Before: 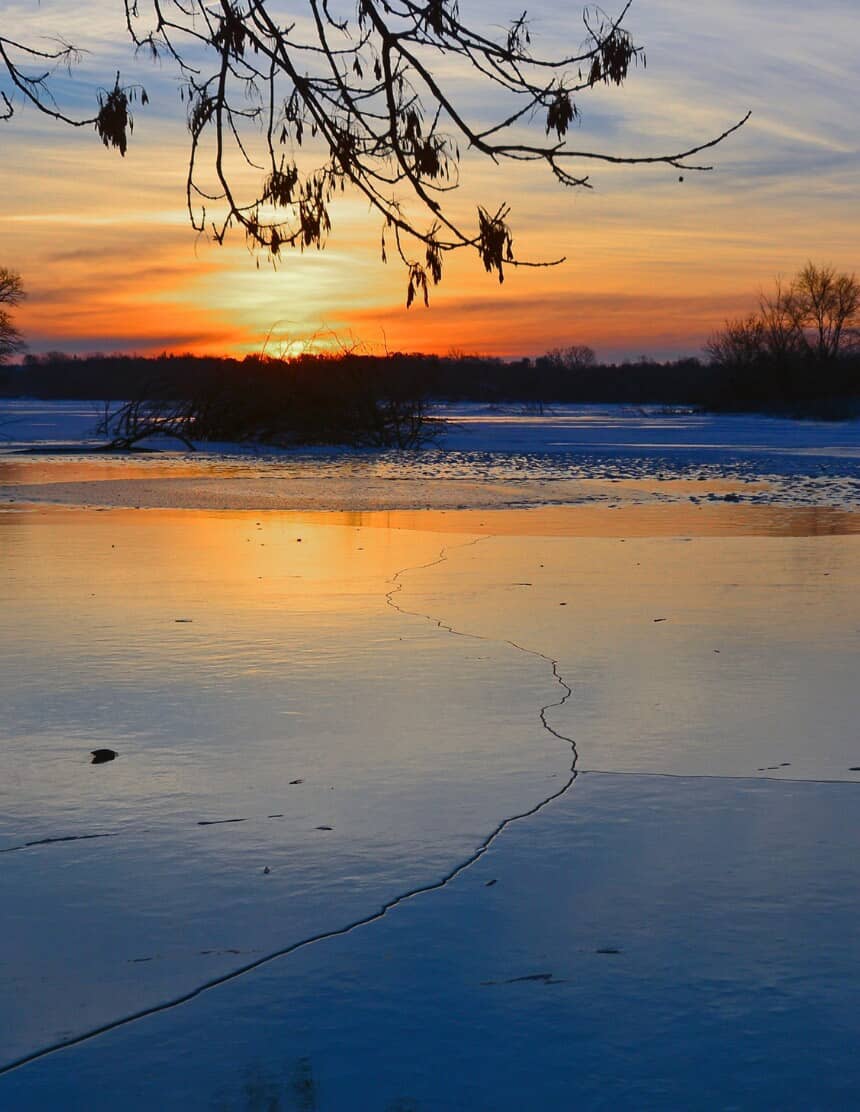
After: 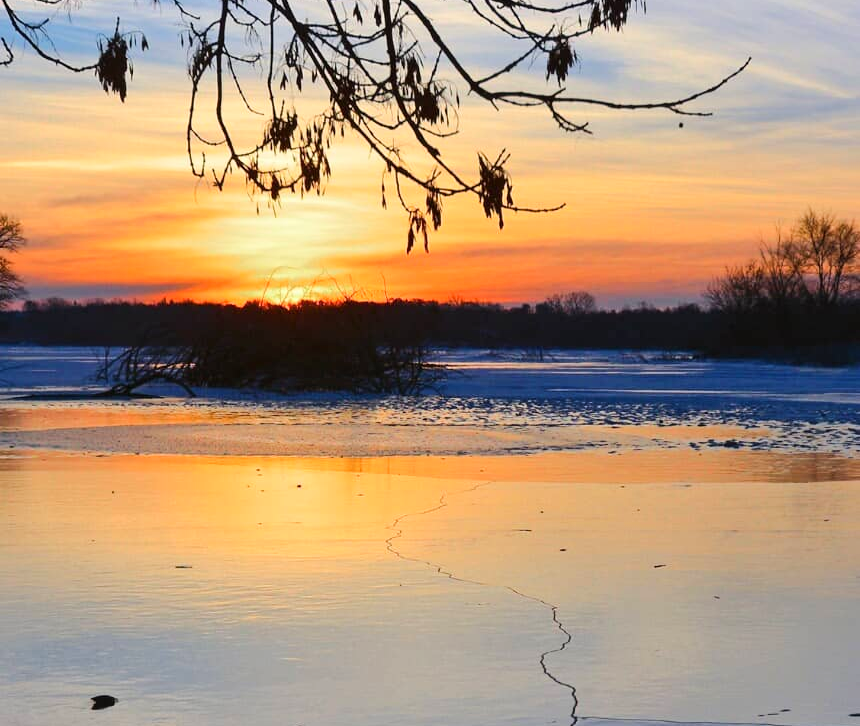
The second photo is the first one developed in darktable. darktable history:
exposure: exposure 0.447 EV, compensate highlight preservation false
tone equalizer: -8 EV 0.229 EV, -7 EV 0.412 EV, -6 EV 0.444 EV, -5 EV 0.216 EV, -3 EV -0.242 EV, -2 EV -0.433 EV, -1 EV -0.391 EV, +0 EV -0.263 EV, edges refinement/feathering 500, mask exposure compensation -1.57 EV, preserve details no
base curve: curves: ch0 [(0, 0) (0.032, 0.025) (0.121, 0.166) (0.206, 0.329) (0.605, 0.79) (1, 1)]
crop and rotate: top 4.869%, bottom 29.813%
